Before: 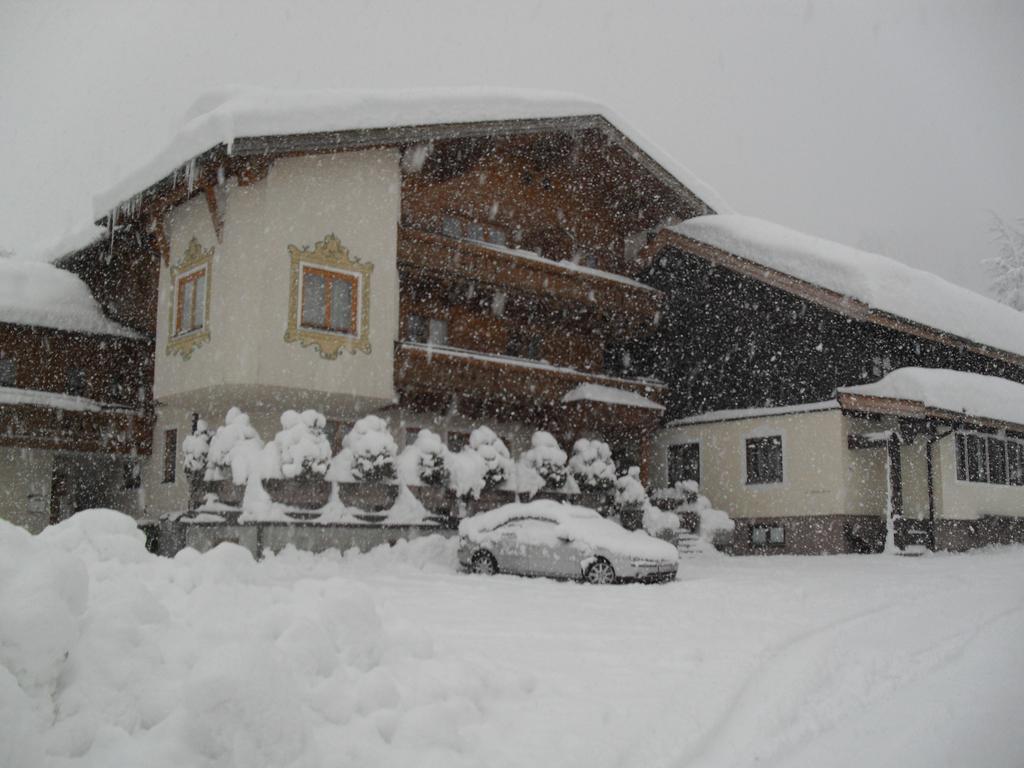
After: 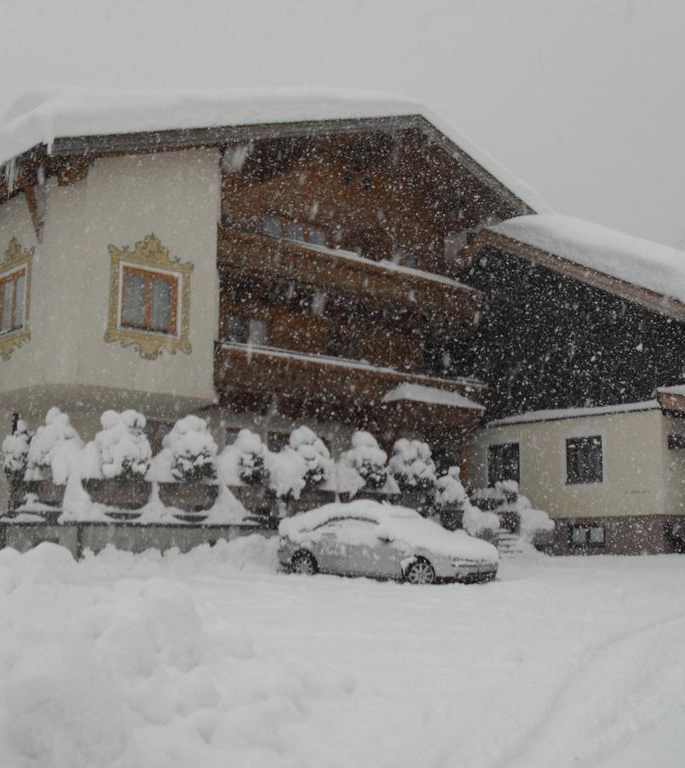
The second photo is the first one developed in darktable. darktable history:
crop and rotate: left 17.61%, right 15.465%
tone equalizer: smoothing diameter 24.91%, edges refinement/feathering 6.16, preserve details guided filter
